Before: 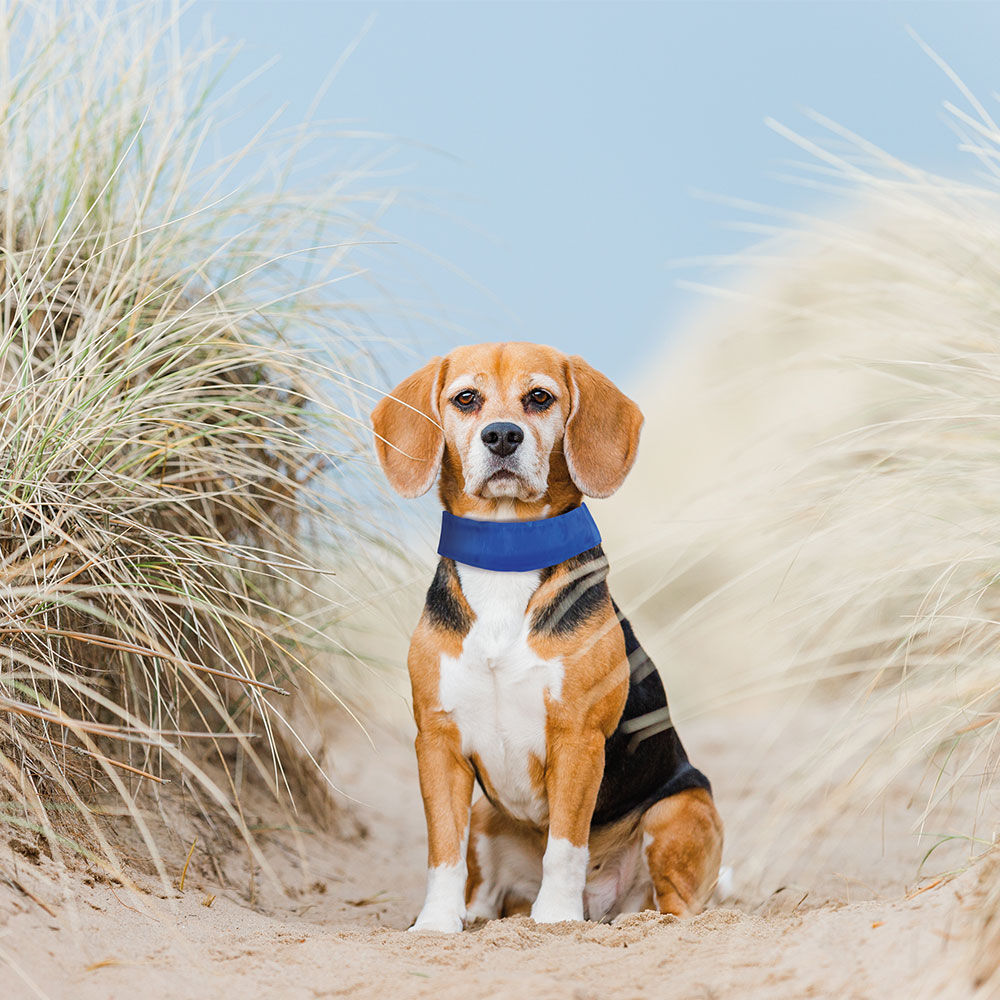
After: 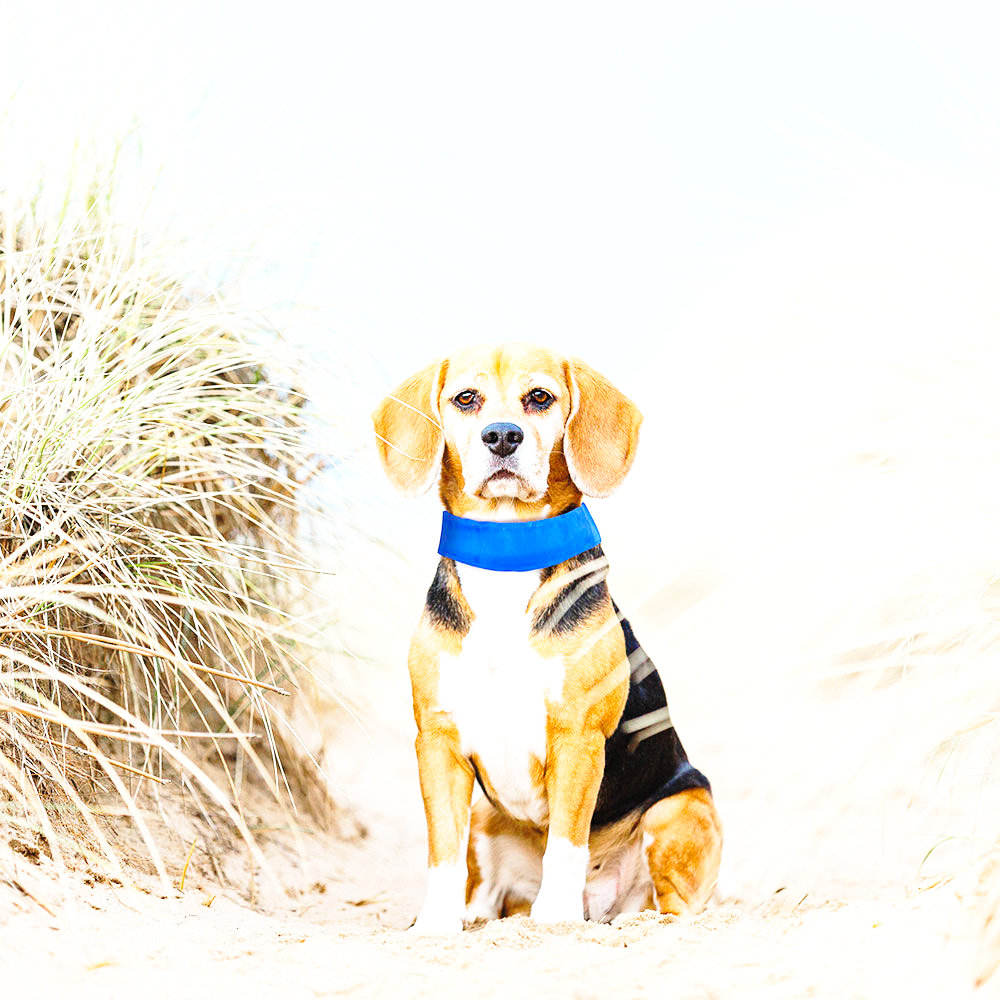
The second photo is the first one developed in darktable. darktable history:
exposure: black level correction 0, exposure 0.68 EV, compensate exposure bias true, compensate highlight preservation false
base curve: curves: ch0 [(0, 0) (0.036, 0.037) (0.121, 0.228) (0.46, 0.76) (0.859, 0.983) (1, 1)], preserve colors none
color zones: curves: ch1 [(0.25, 0.5) (0.747, 0.71)]
